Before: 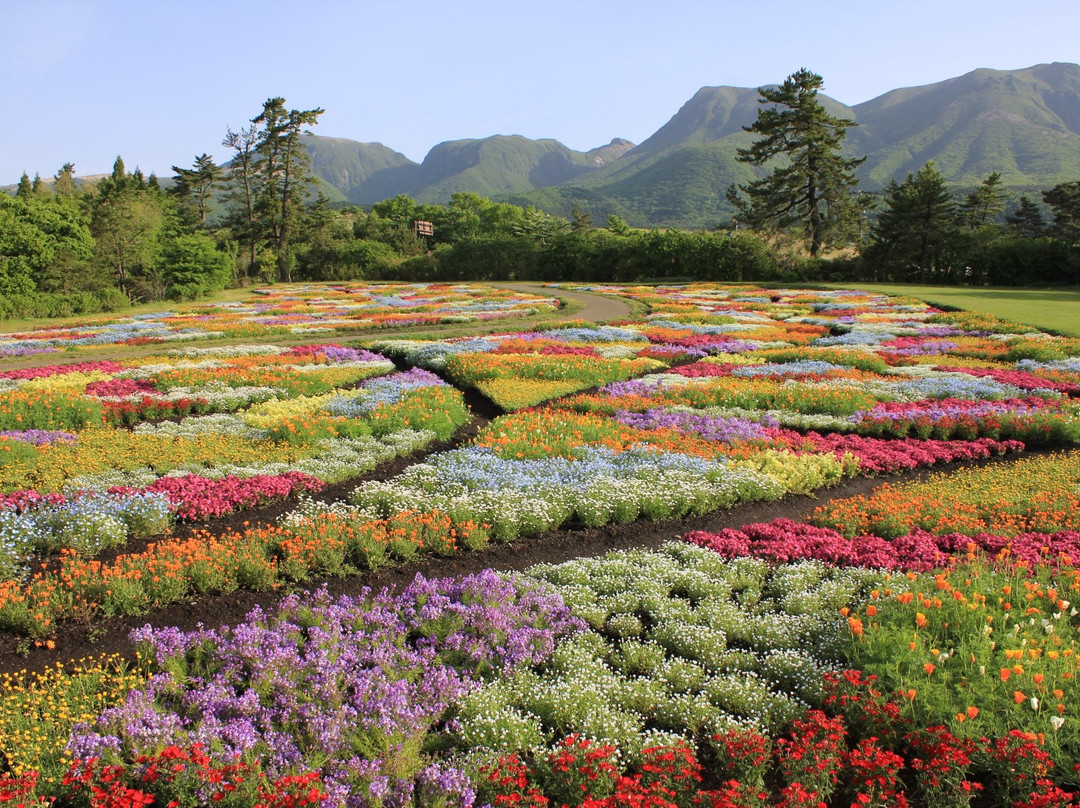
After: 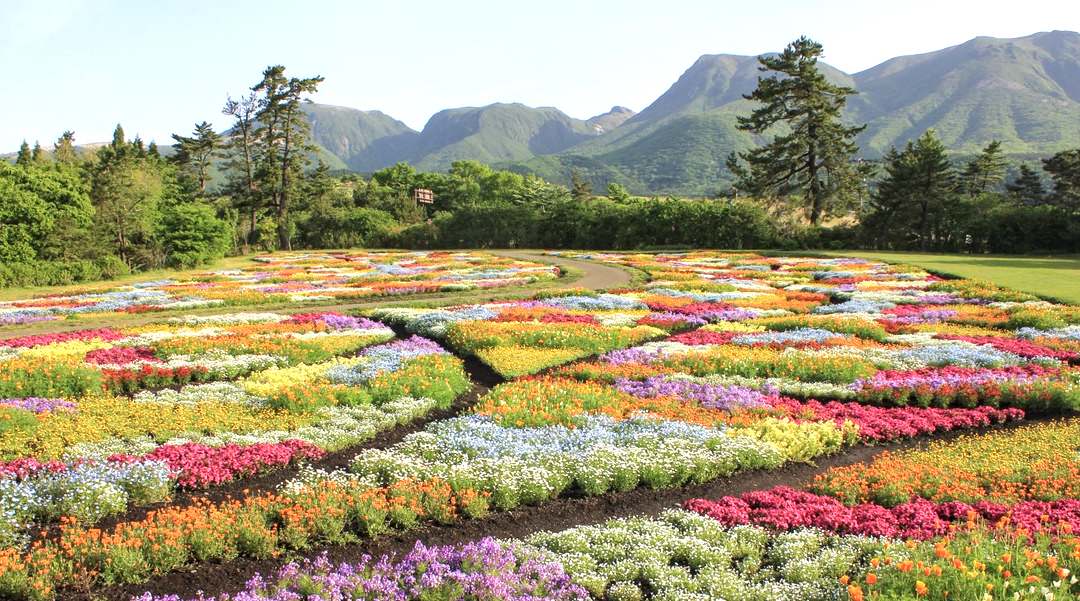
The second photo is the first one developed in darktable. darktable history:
crop: top 3.996%, bottom 21.549%
exposure: black level correction 0, exposure 0.6 EV, compensate highlight preservation false
local contrast: on, module defaults
